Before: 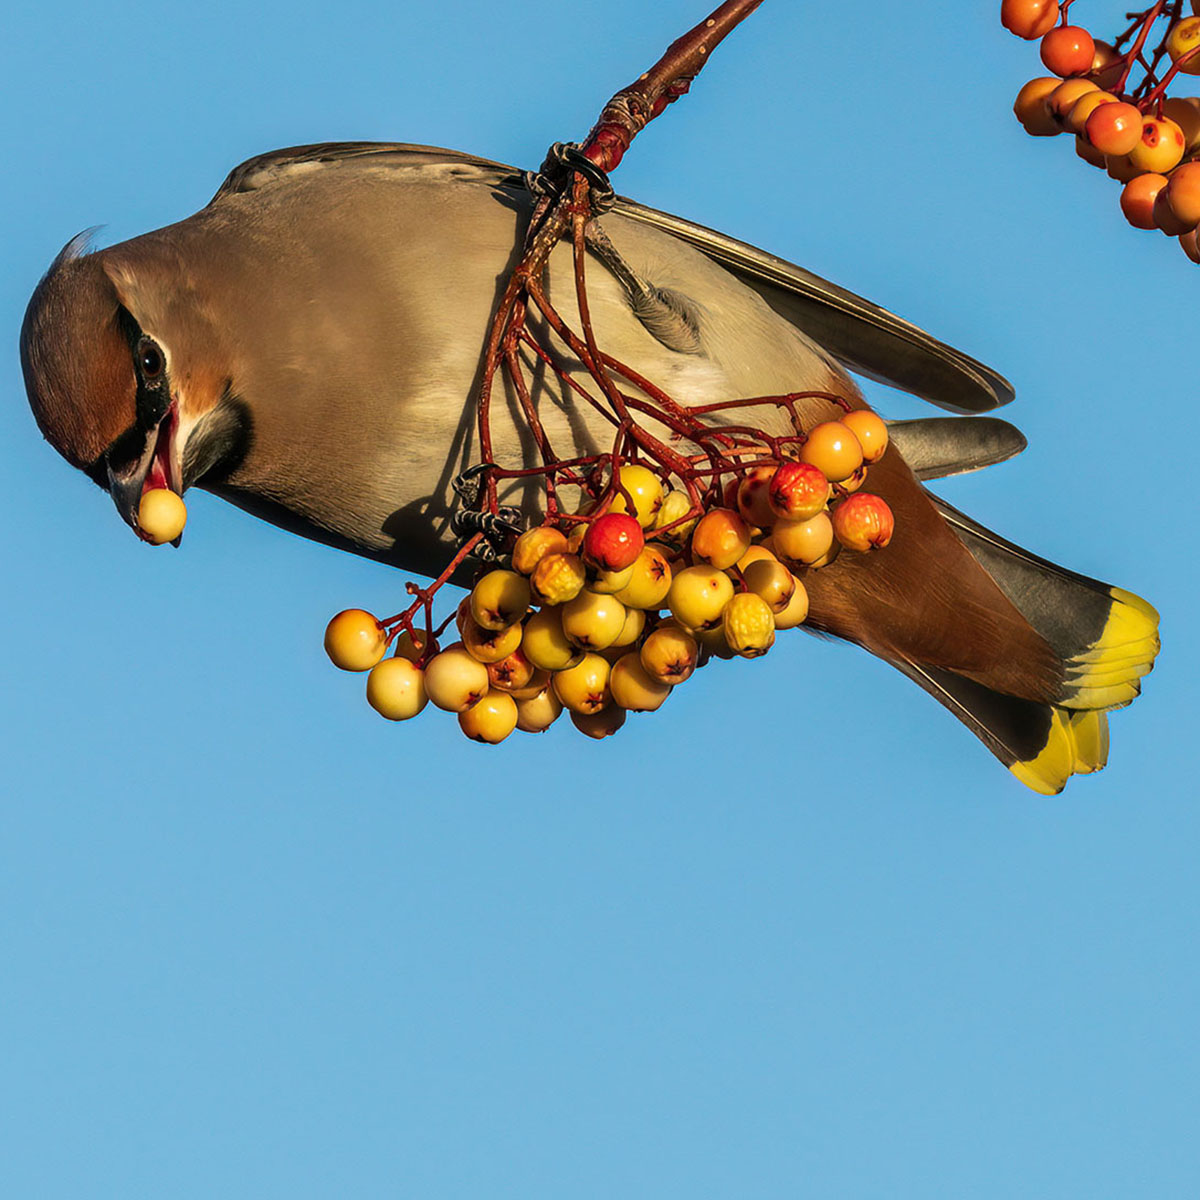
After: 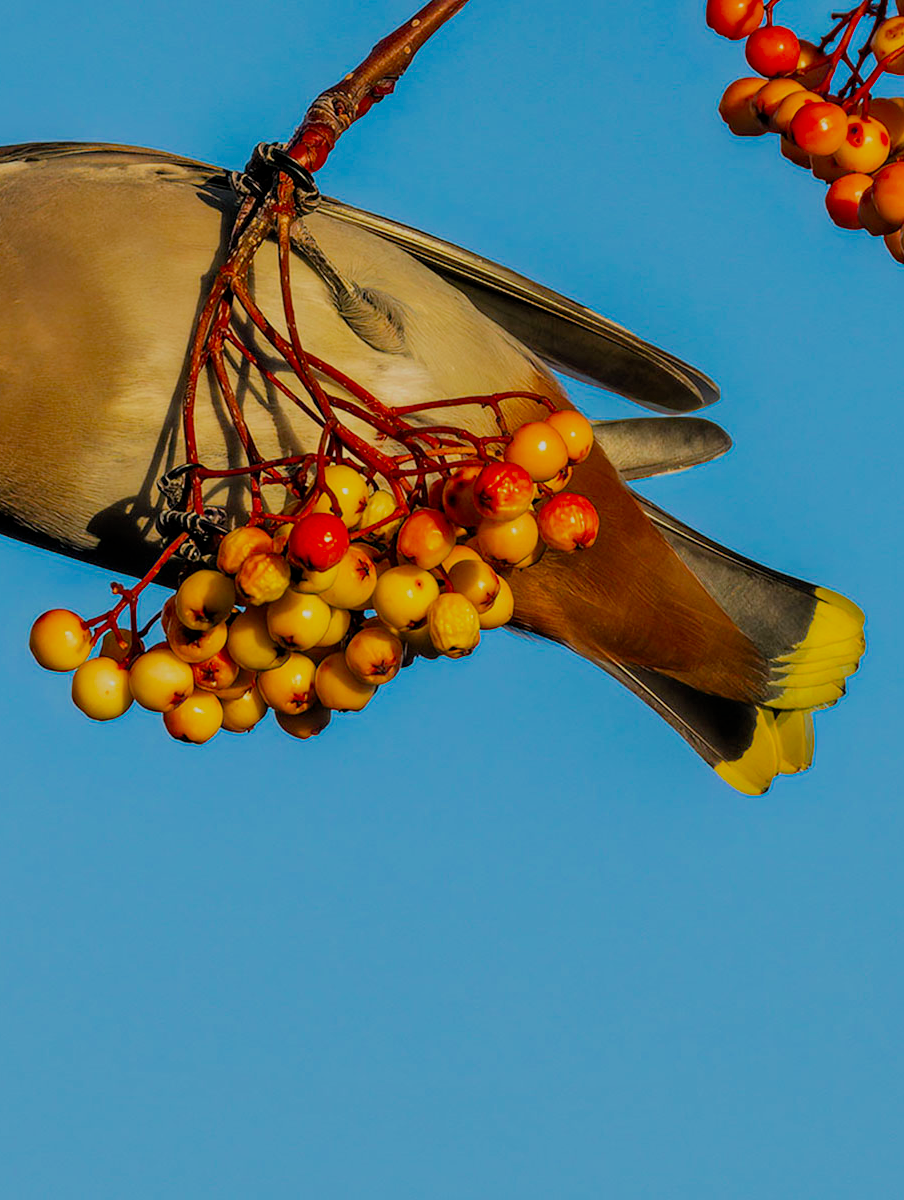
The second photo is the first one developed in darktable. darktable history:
filmic rgb: black relative exposure -8.79 EV, white relative exposure 4.98 EV, threshold 6 EV, target black luminance 0%, hardness 3.77, latitude 66.34%, contrast 0.822, highlights saturation mix 10%, shadows ↔ highlights balance 20%, add noise in highlights 0.1, color science v4 (2020), iterations of high-quality reconstruction 0, type of noise poissonian, enable highlight reconstruction true
crop and rotate: left 24.6%
shadows and highlights: radius 264.75, soften with gaussian
